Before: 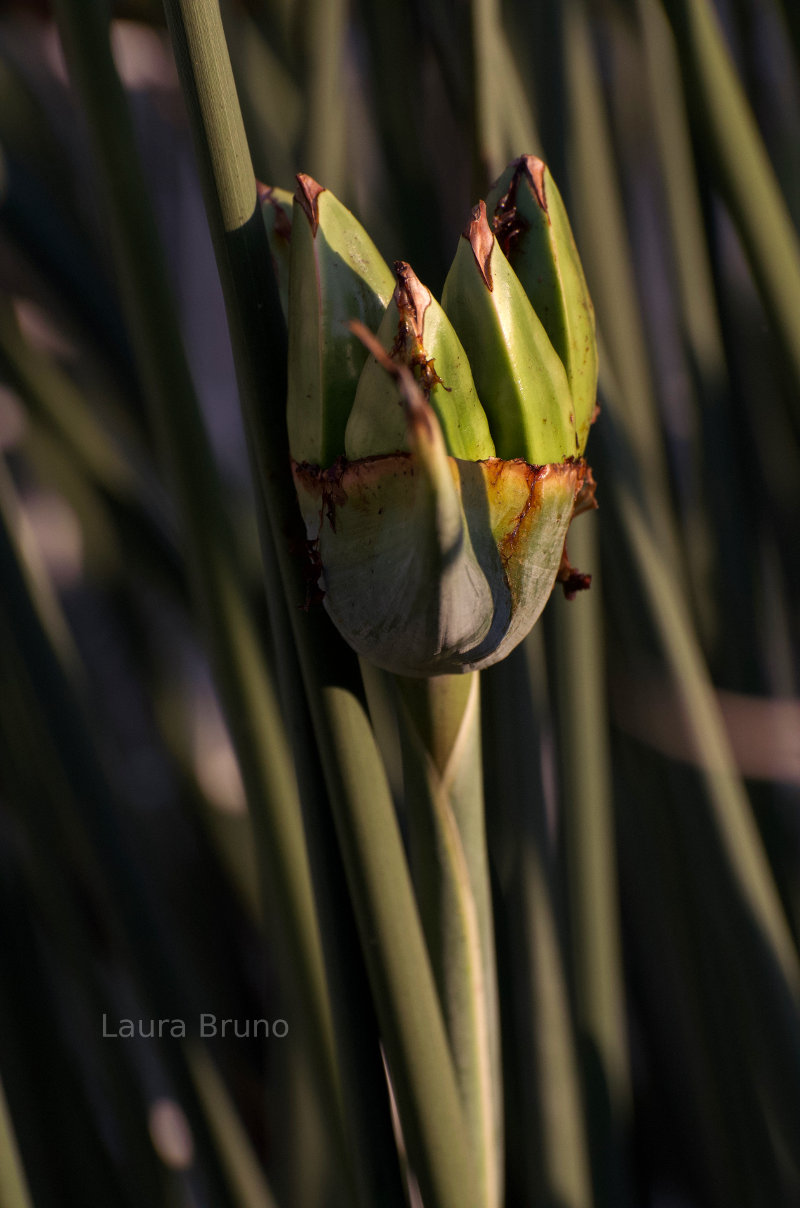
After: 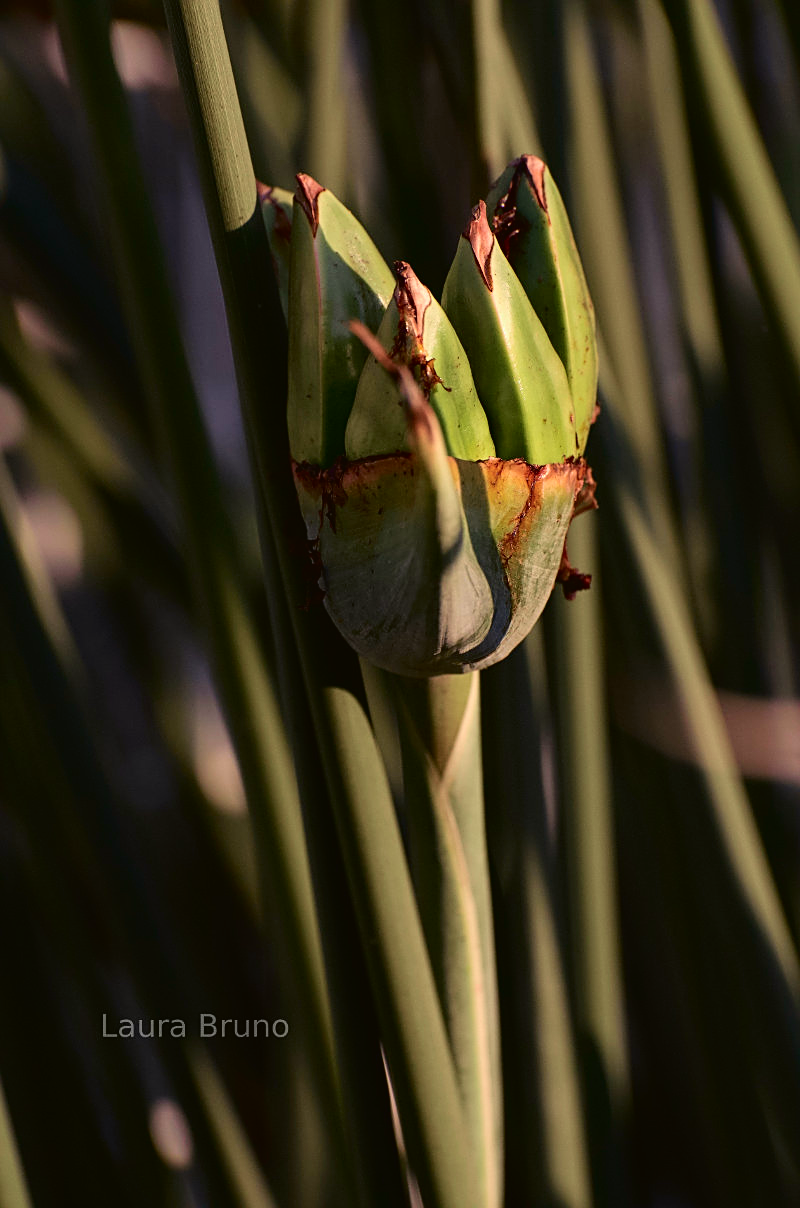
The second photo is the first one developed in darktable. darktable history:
tone curve: curves: ch0 [(0, 0.021) (0.049, 0.044) (0.152, 0.14) (0.328, 0.377) (0.473, 0.543) (0.641, 0.705) (0.868, 0.887) (1, 0.969)]; ch1 [(0, 0) (0.322, 0.328) (0.43, 0.425) (0.474, 0.466) (0.502, 0.503) (0.522, 0.526) (0.564, 0.591) (0.602, 0.632) (0.677, 0.701) (0.859, 0.885) (1, 1)]; ch2 [(0, 0) (0.33, 0.301) (0.447, 0.44) (0.487, 0.496) (0.502, 0.516) (0.535, 0.554) (0.565, 0.598) (0.618, 0.629) (1, 1)], color space Lab, independent channels, preserve colors none
sharpen: on, module defaults
